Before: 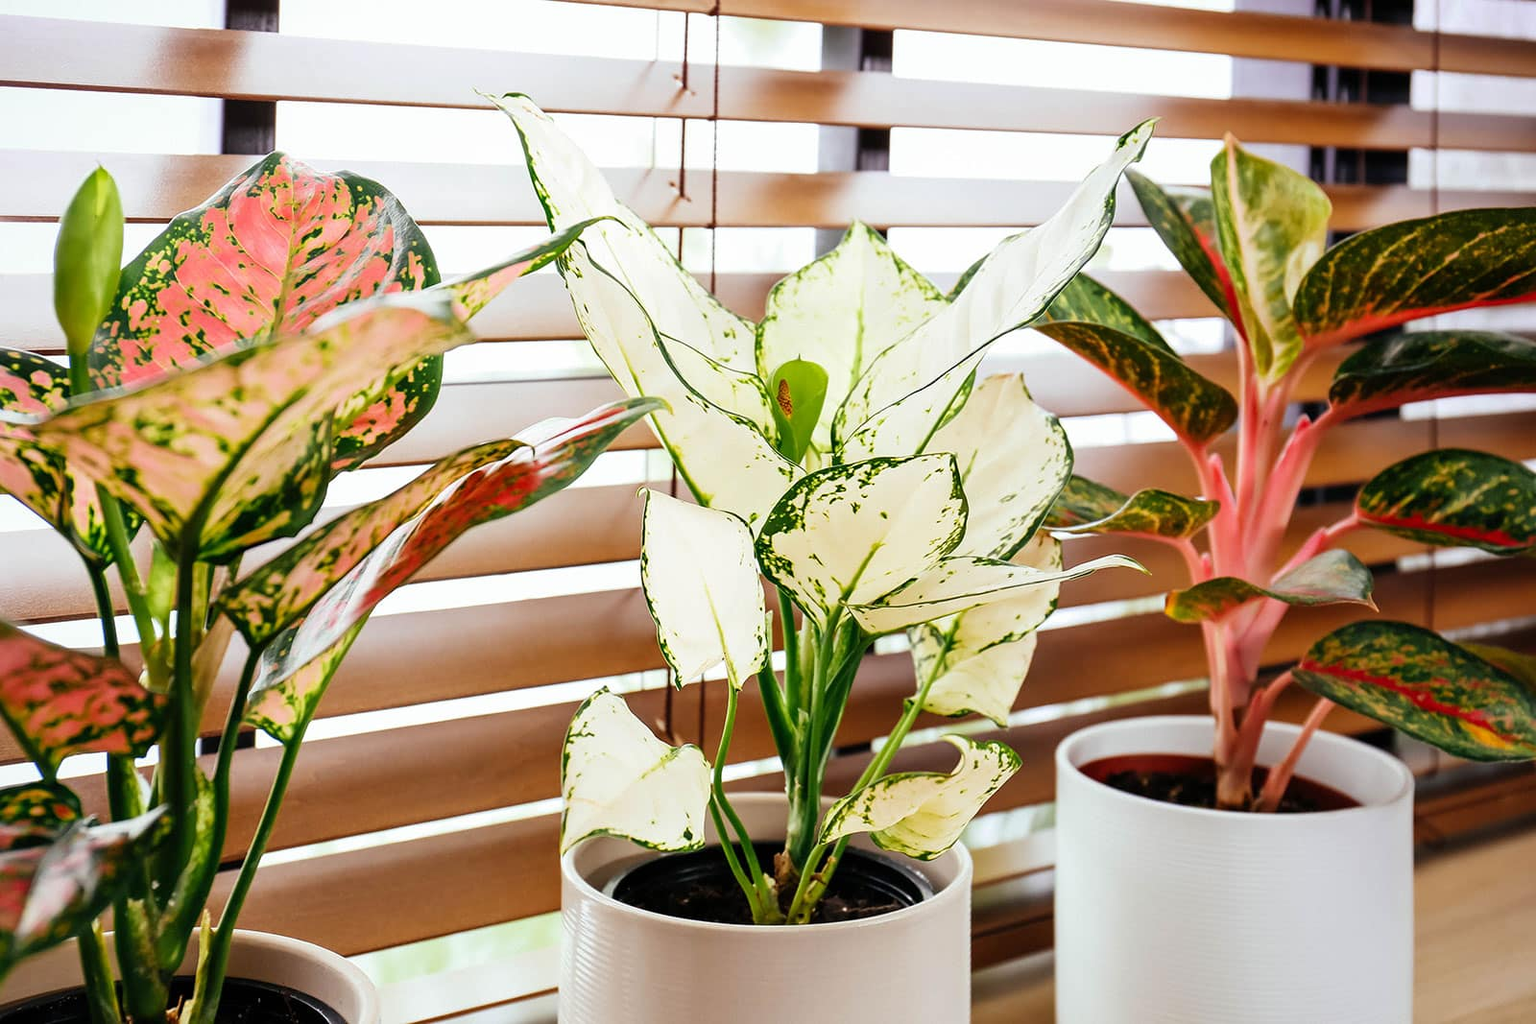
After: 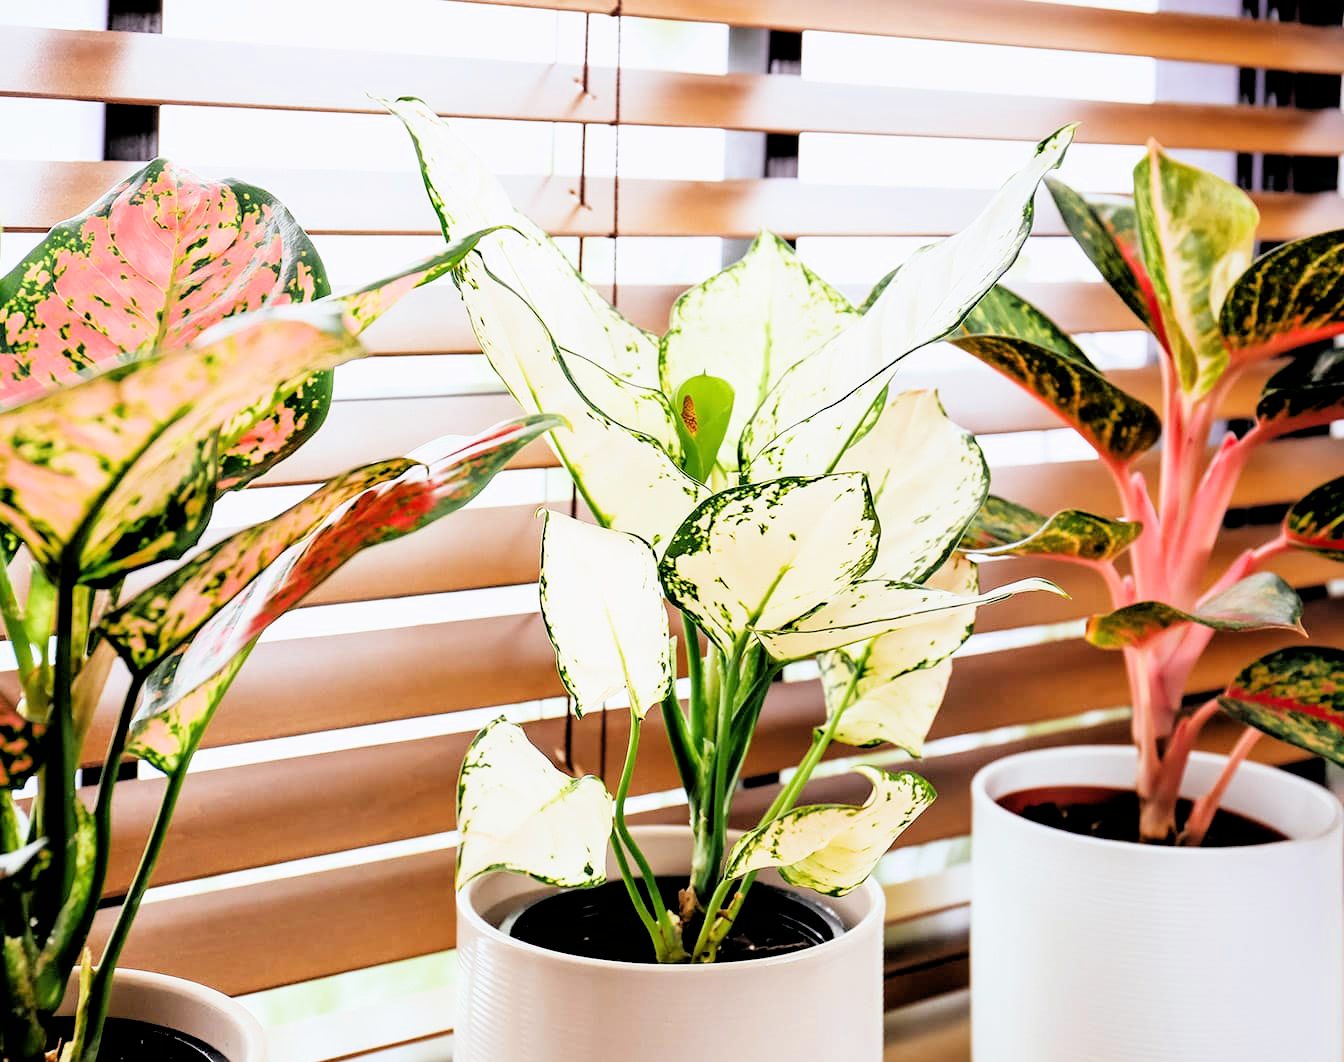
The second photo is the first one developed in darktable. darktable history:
exposure: black level correction 0, exposure 0.7 EV, compensate exposure bias true, compensate highlight preservation false
filmic rgb: black relative exposure -3.31 EV, white relative exposure 3.45 EV, hardness 2.36, contrast 1.103
crop: left 8.026%, right 7.374%
white balance: red 1.004, blue 1.024
